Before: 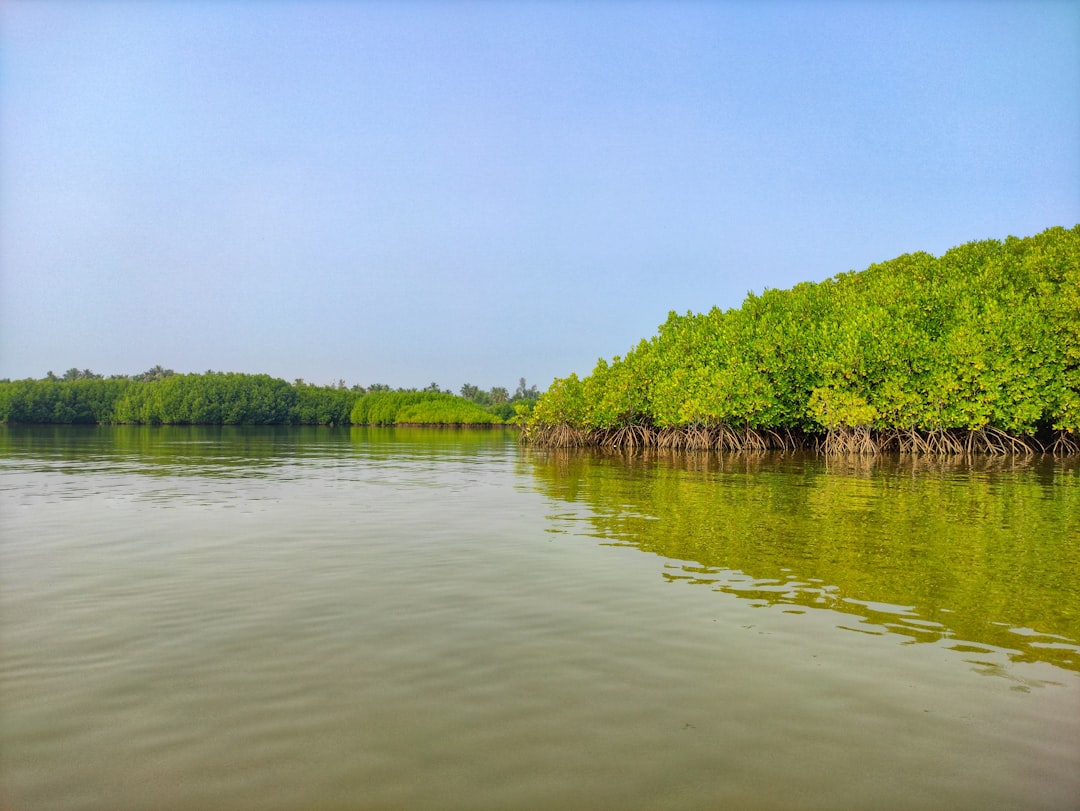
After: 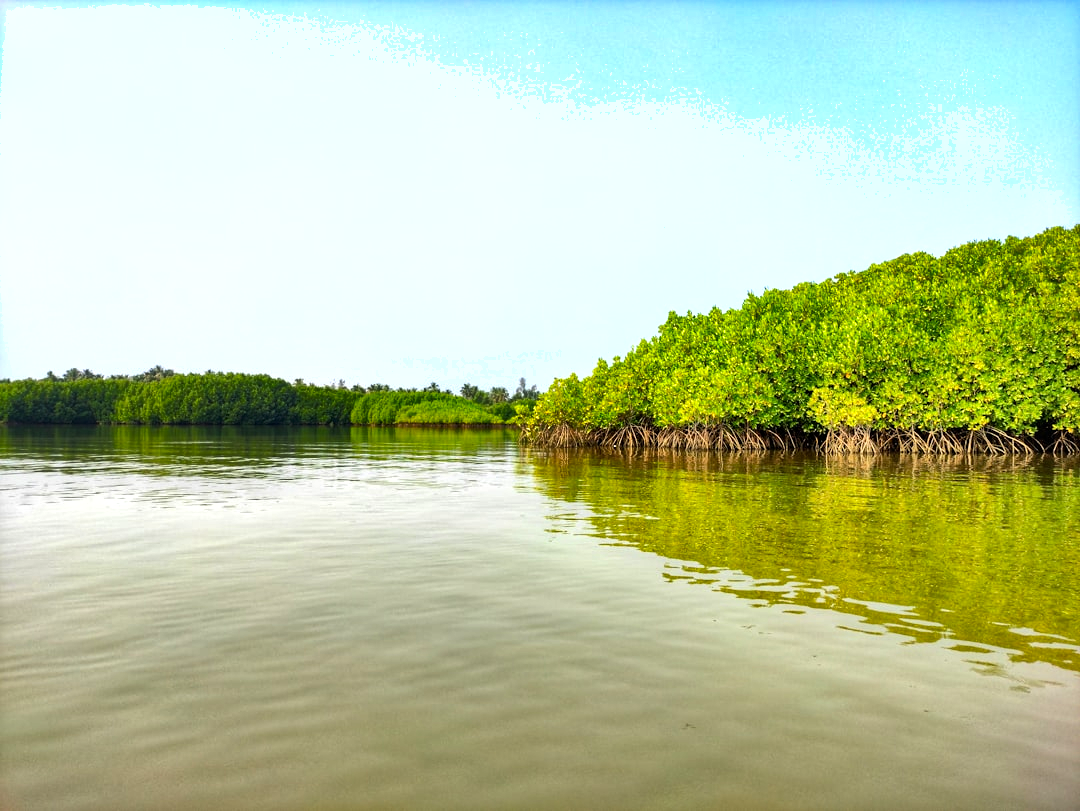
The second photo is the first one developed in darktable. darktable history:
exposure: black level correction 0.002, exposure 0.147 EV, compensate exposure bias true, compensate highlight preservation false
color correction: highlights a* -0.158, highlights b* 0.102
shadows and highlights: soften with gaussian
tone equalizer: -8 EV -0.736 EV, -7 EV -0.725 EV, -6 EV -0.635 EV, -5 EV -0.407 EV, -3 EV 0.388 EV, -2 EV 0.6 EV, -1 EV 0.699 EV, +0 EV 0.746 EV, mask exposure compensation -0.495 EV
